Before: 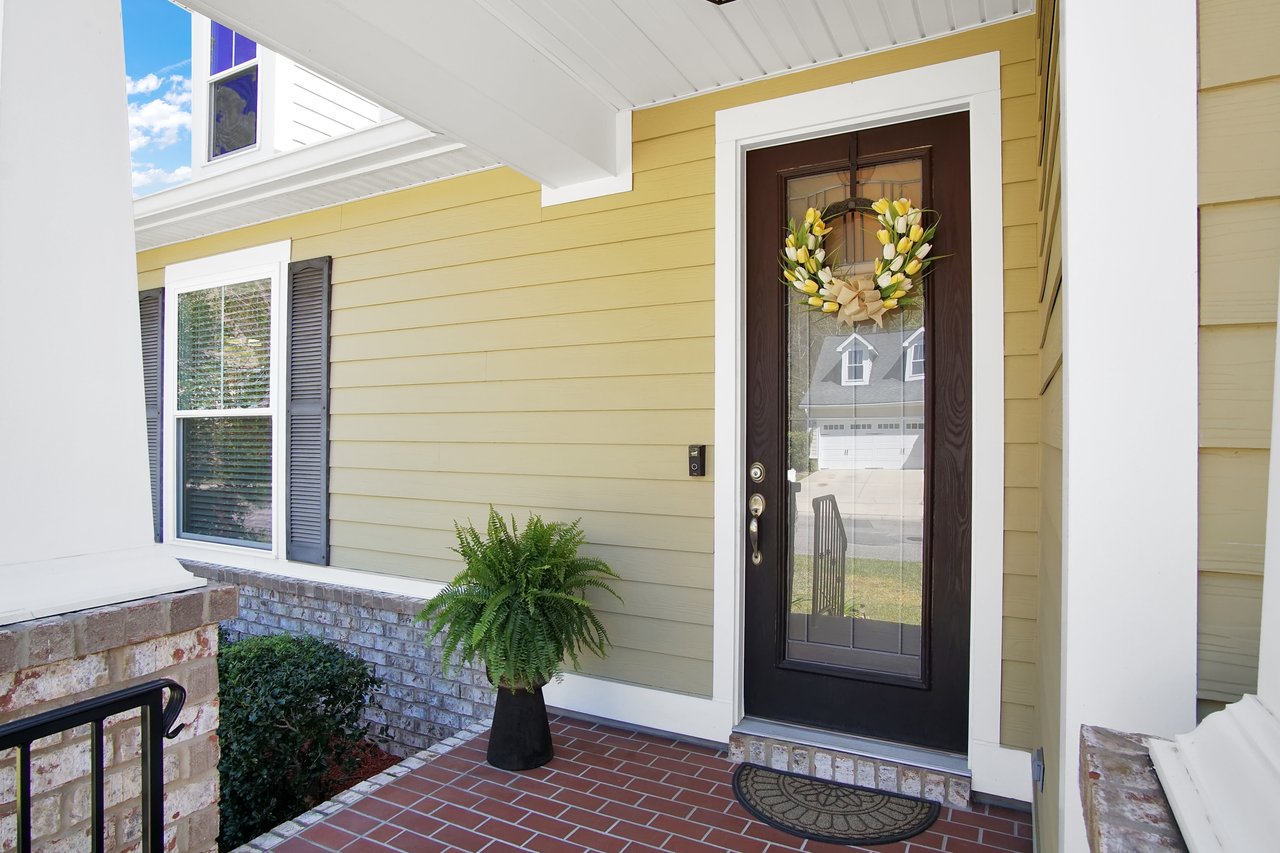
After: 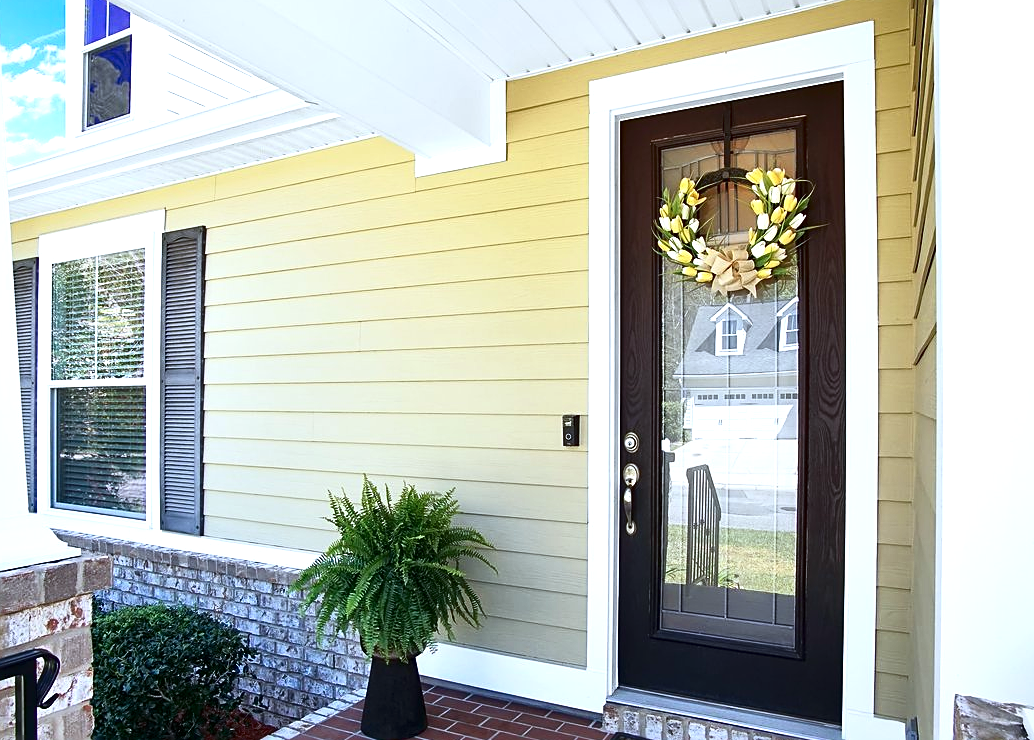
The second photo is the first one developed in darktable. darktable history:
exposure: black level correction 0, exposure 0.596 EV, compensate highlight preservation false
haze removal: strength 0.012, distance 0.256, compatibility mode true, adaptive false
sharpen: on, module defaults
color calibration: illuminant custom, x 0.368, y 0.373, temperature 4333.3 K
tone equalizer: mask exposure compensation -0.49 EV
crop: left 9.921%, top 3.634%, right 9.225%, bottom 9.544%
tone curve: curves: ch0 [(0, 0) (0.003, 0.004) (0.011, 0.009) (0.025, 0.017) (0.044, 0.029) (0.069, 0.04) (0.1, 0.051) (0.136, 0.07) (0.177, 0.095) (0.224, 0.131) (0.277, 0.179) (0.335, 0.237) (0.399, 0.302) (0.468, 0.386) (0.543, 0.471) (0.623, 0.576) (0.709, 0.699) (0.801, 0.817) (0.898, 0.917) (1, 1)], color space Lab, independent channels, preserve colors none
local contrast: mode bilateral grid, contrast 20, coarseness 51, detail 120%, midtone range 0.2
